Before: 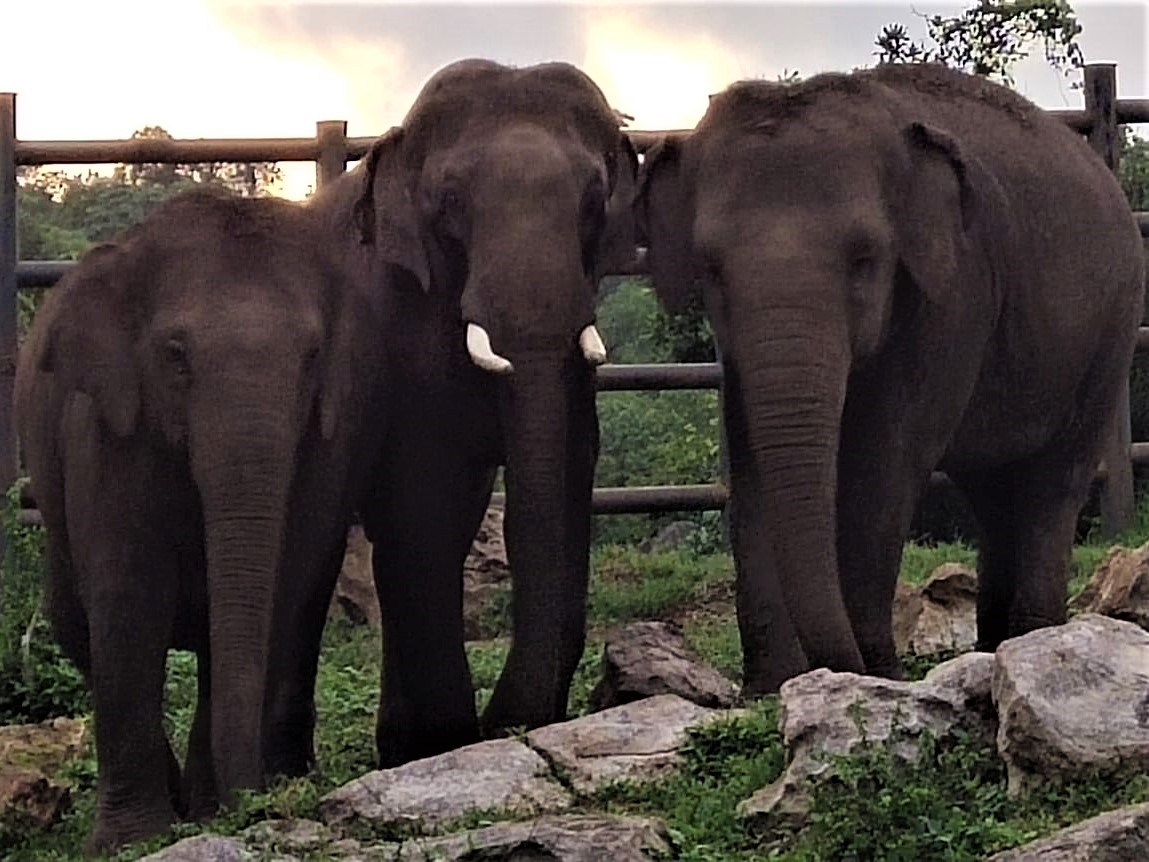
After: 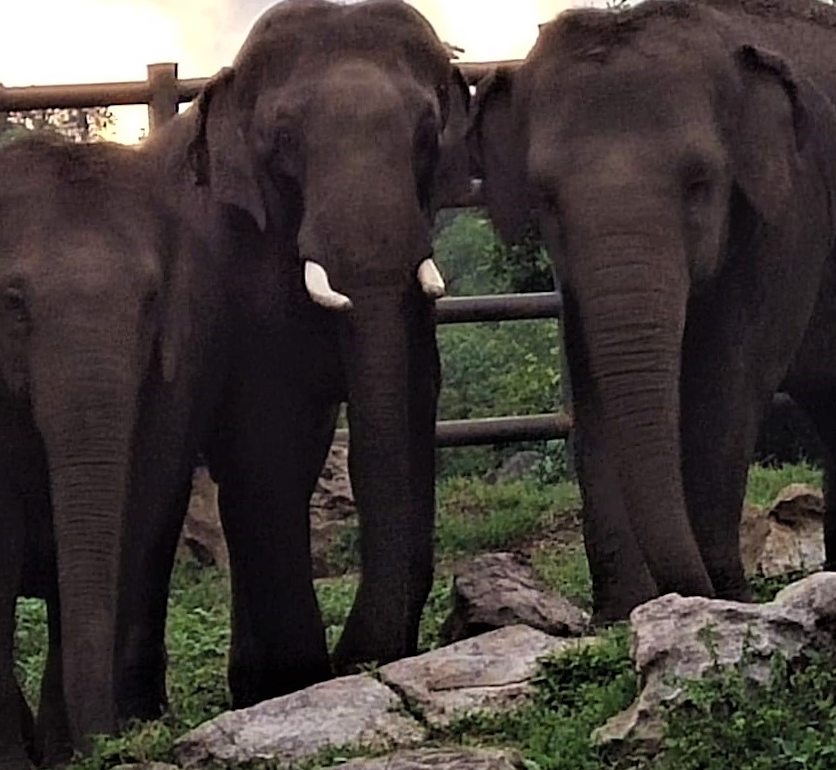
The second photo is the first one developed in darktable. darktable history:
crop and rotate: left 13.15%, top 5.251%, right 12.609%
rotate and perspective: rotation -2°, crop left 0.022, crop right 0.978, crop top 0.049, crop bottom 0.951
